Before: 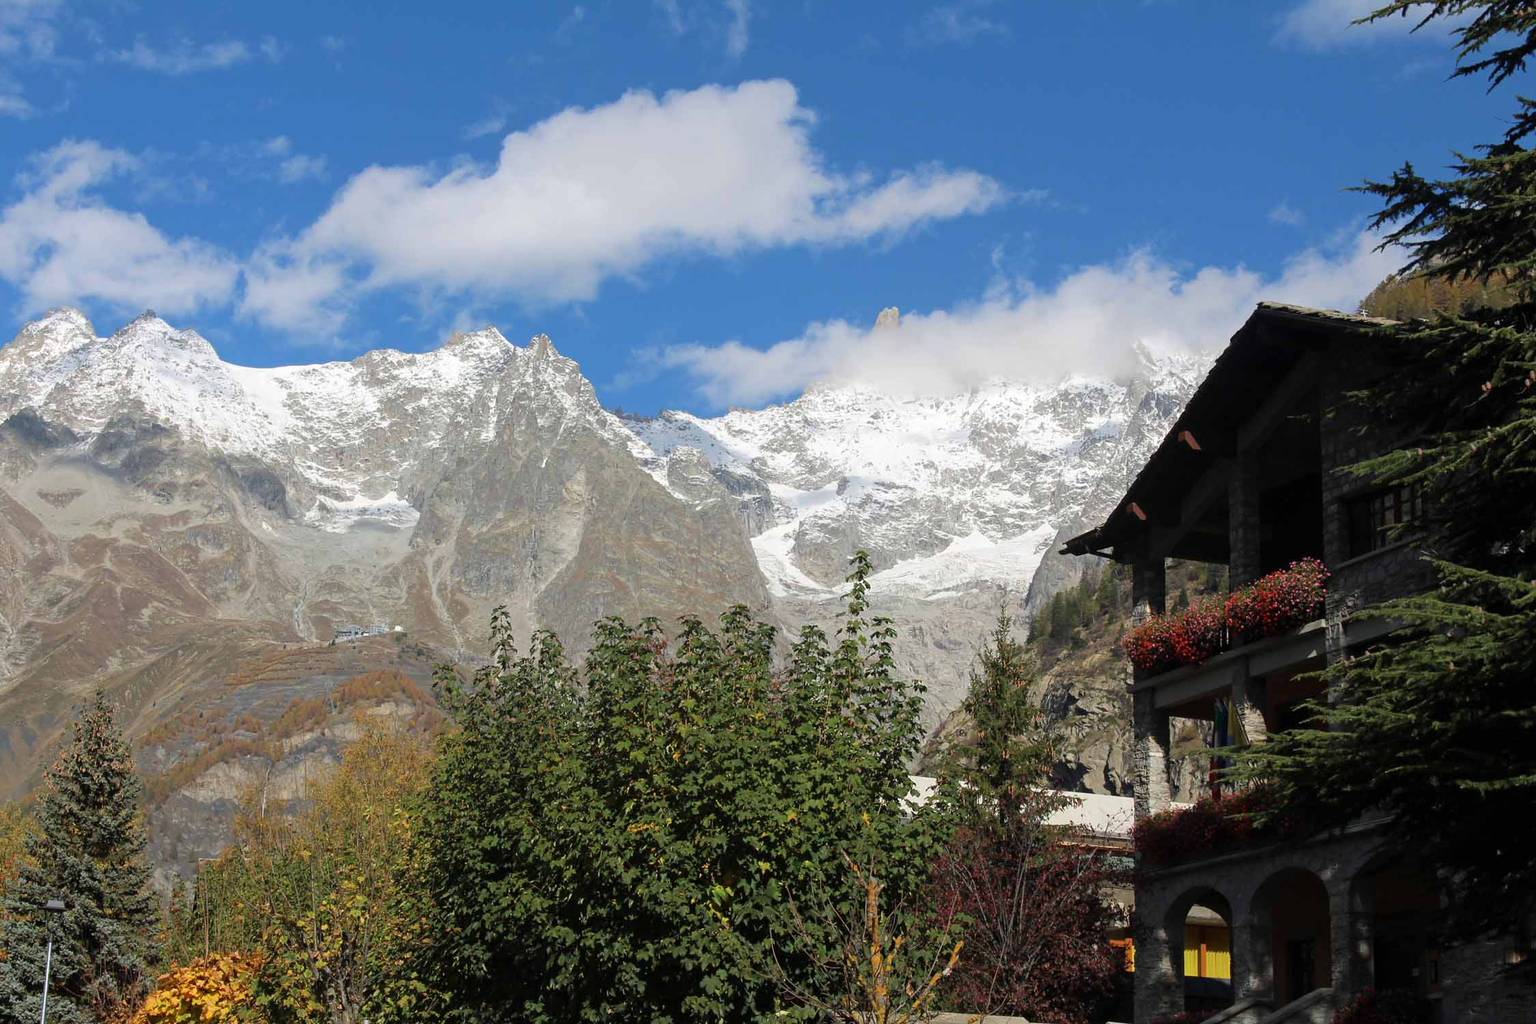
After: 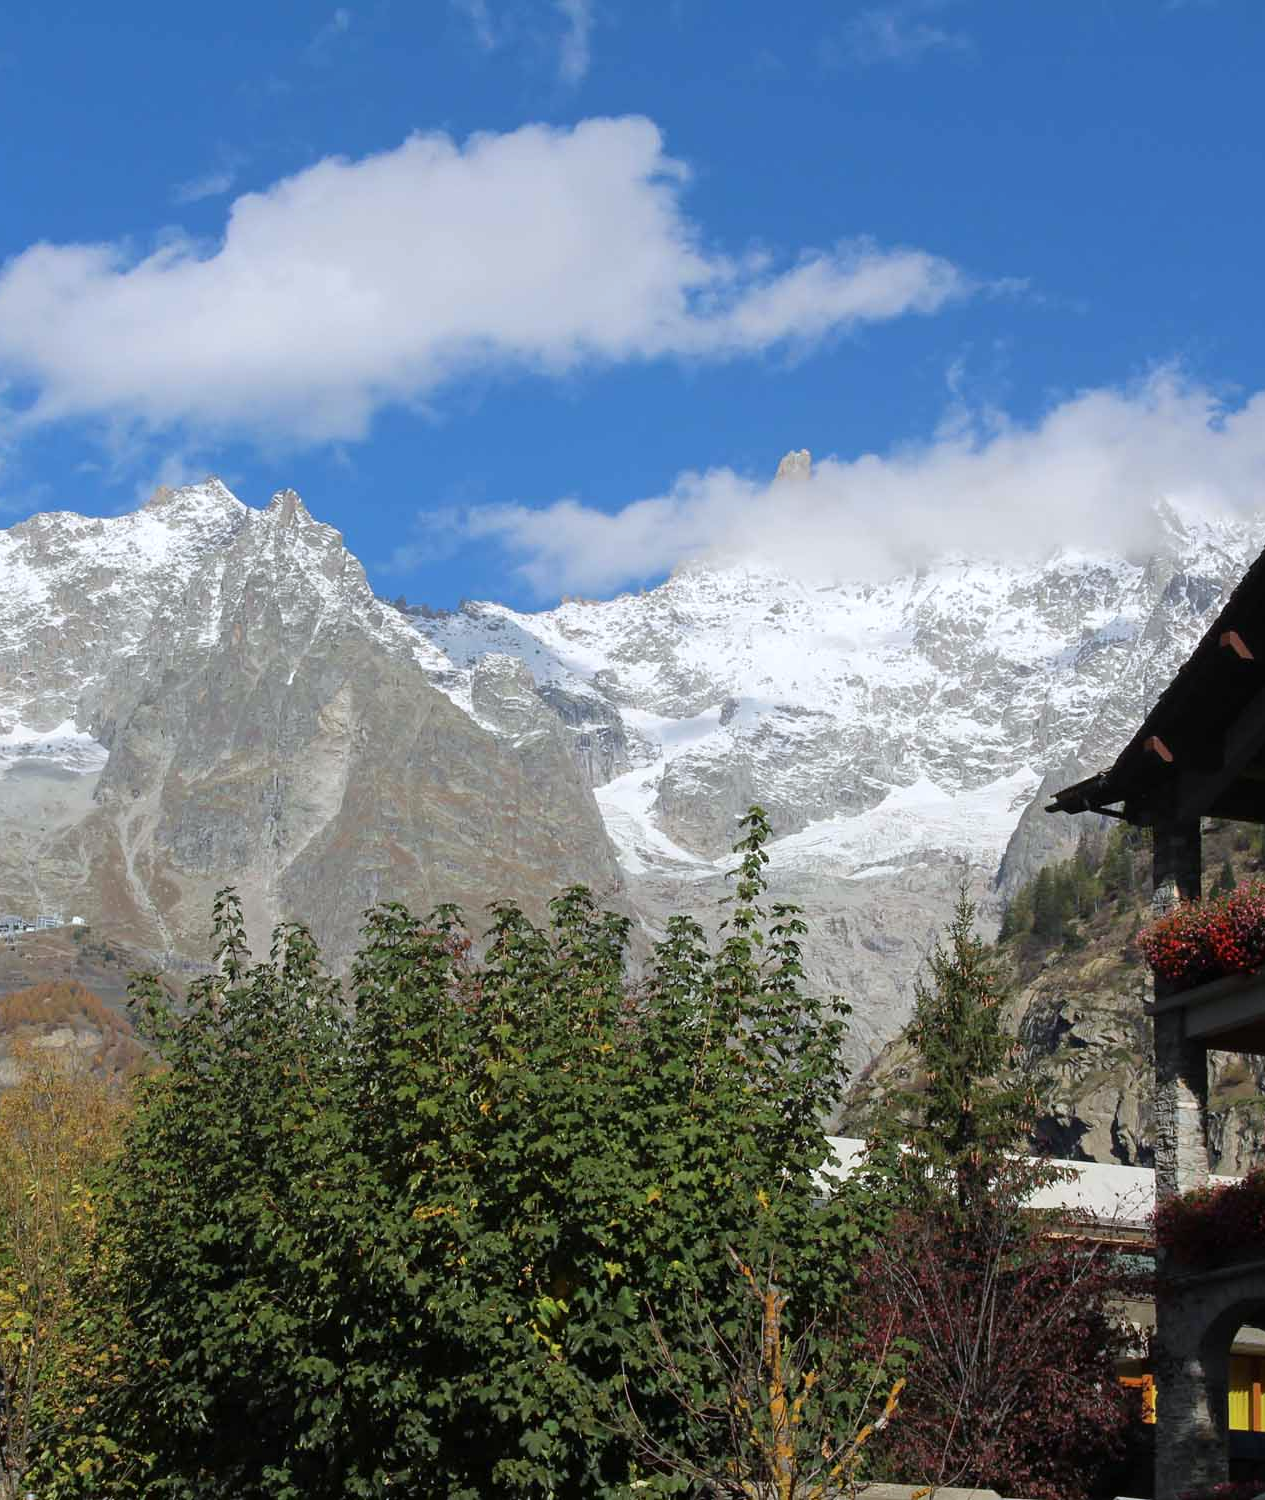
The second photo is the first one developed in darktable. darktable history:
crop and rotate: left 22.516%, right 21.234%
white balance: red 0.976, blue 1.04
